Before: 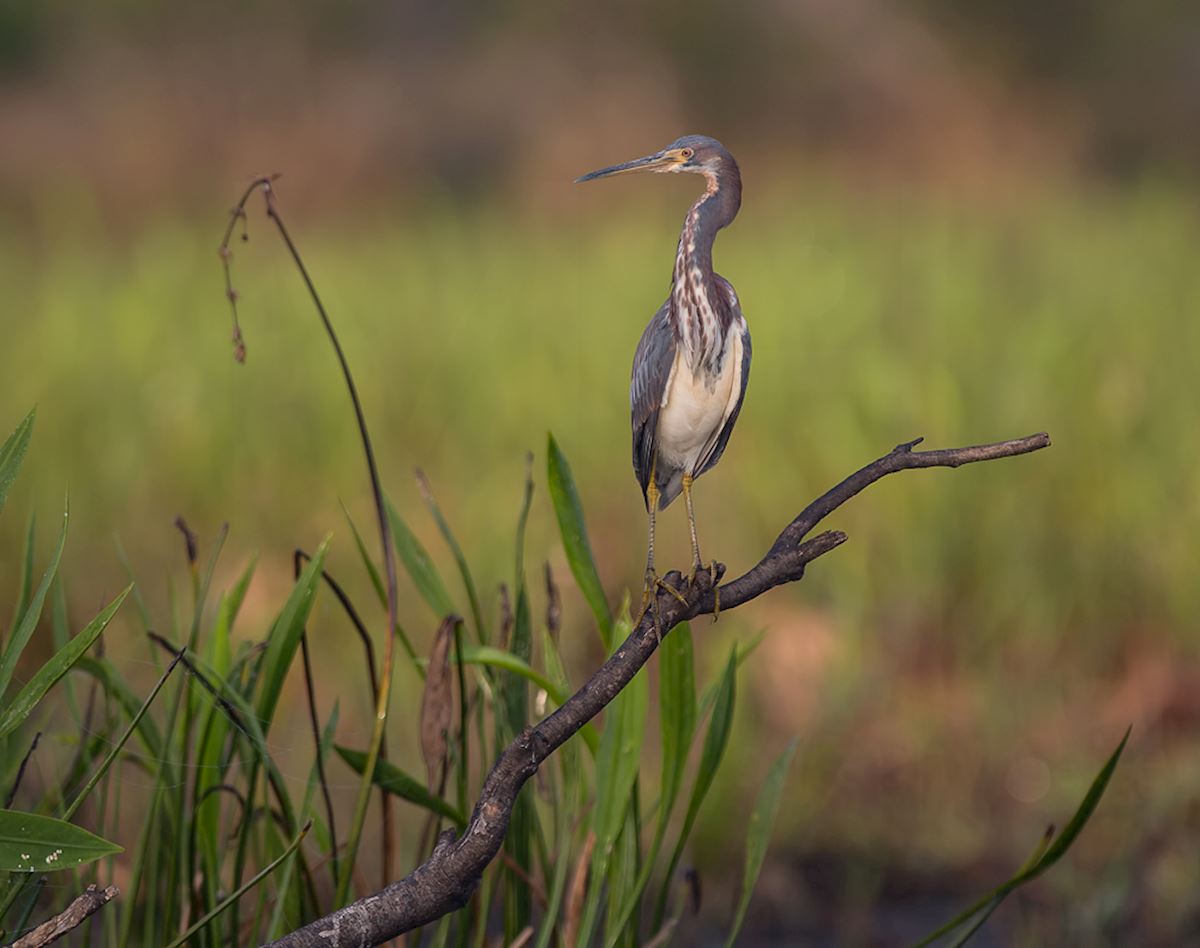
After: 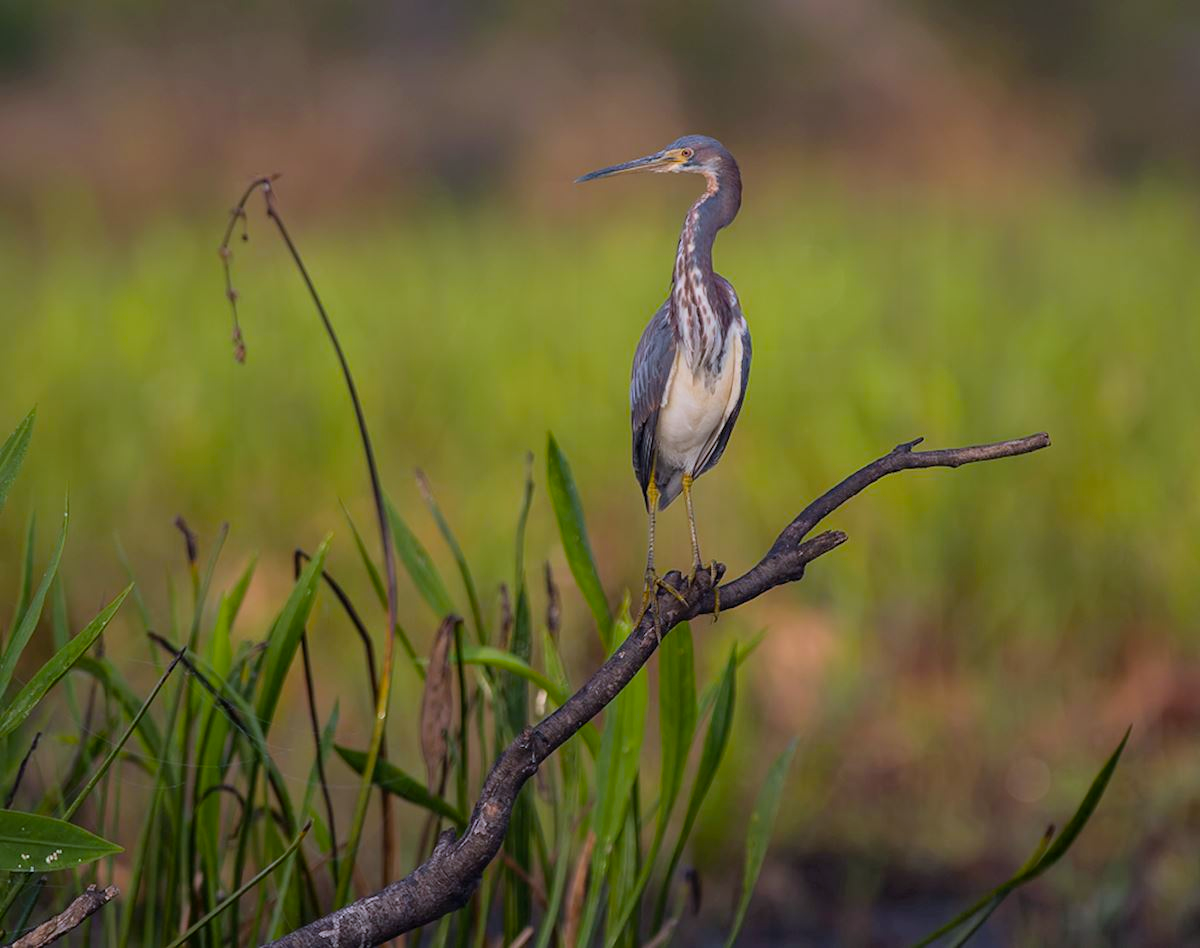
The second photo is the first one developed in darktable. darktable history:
white balance: red 0.954, blue 1.079
filmic rgb: black relative exposure -11.35 EV, white relative exposure 3.22 EV, hardness 6.76, color science v6 (2022)
color balance rgb: perceptual saturation grading › global saturation 20%, global vibrance 20%
